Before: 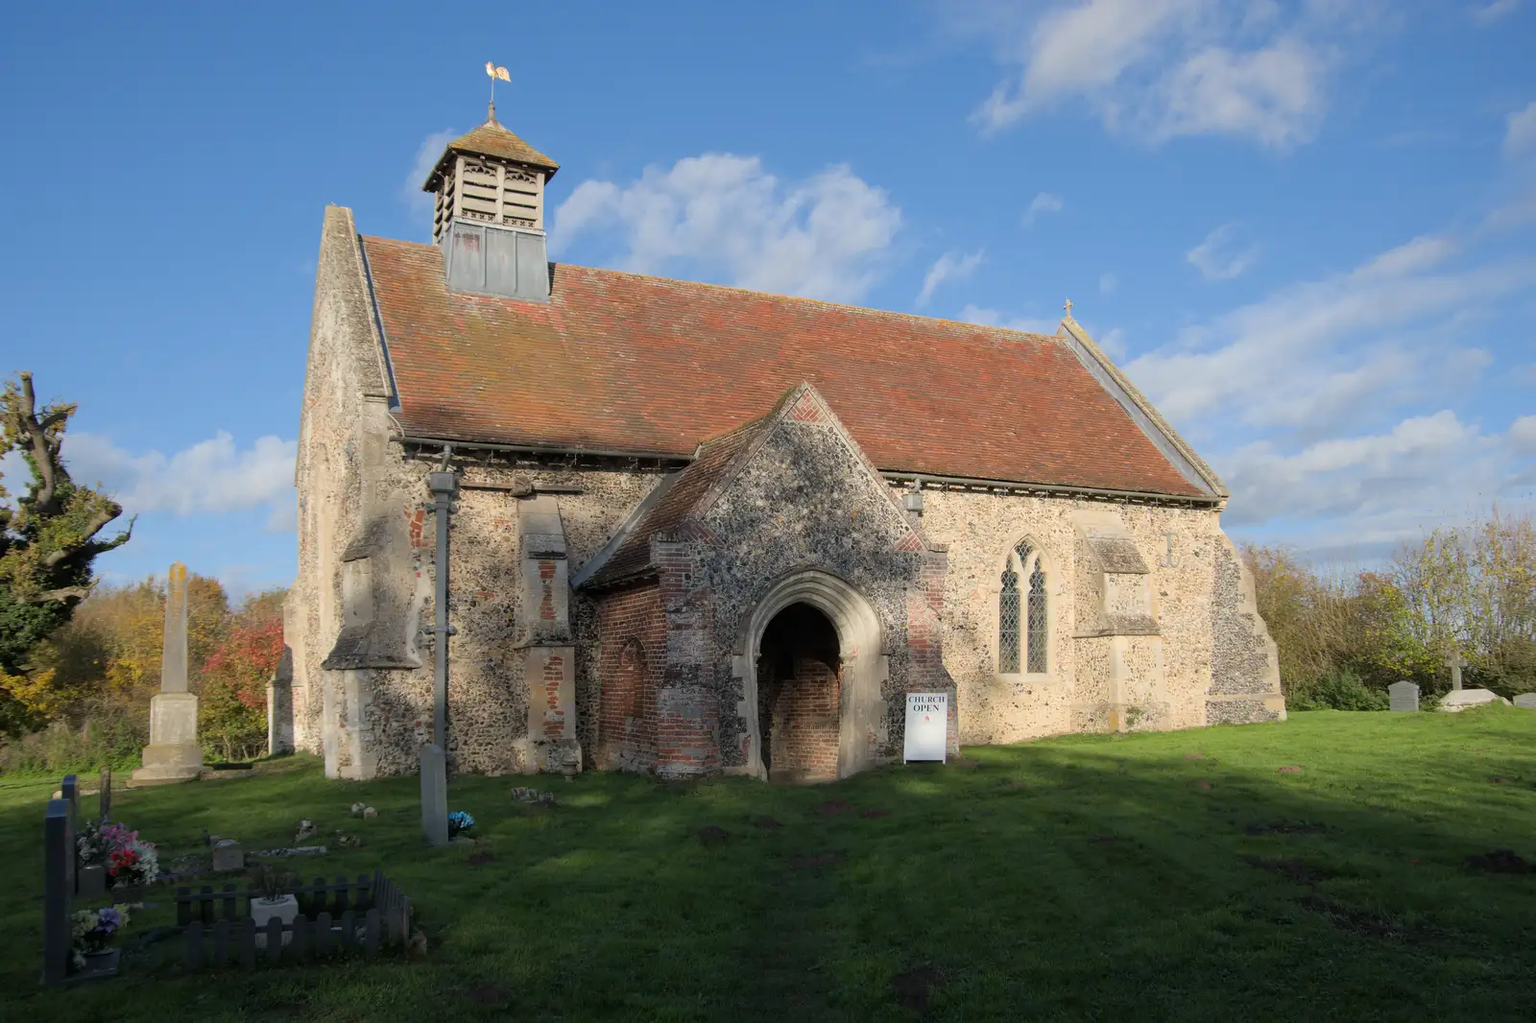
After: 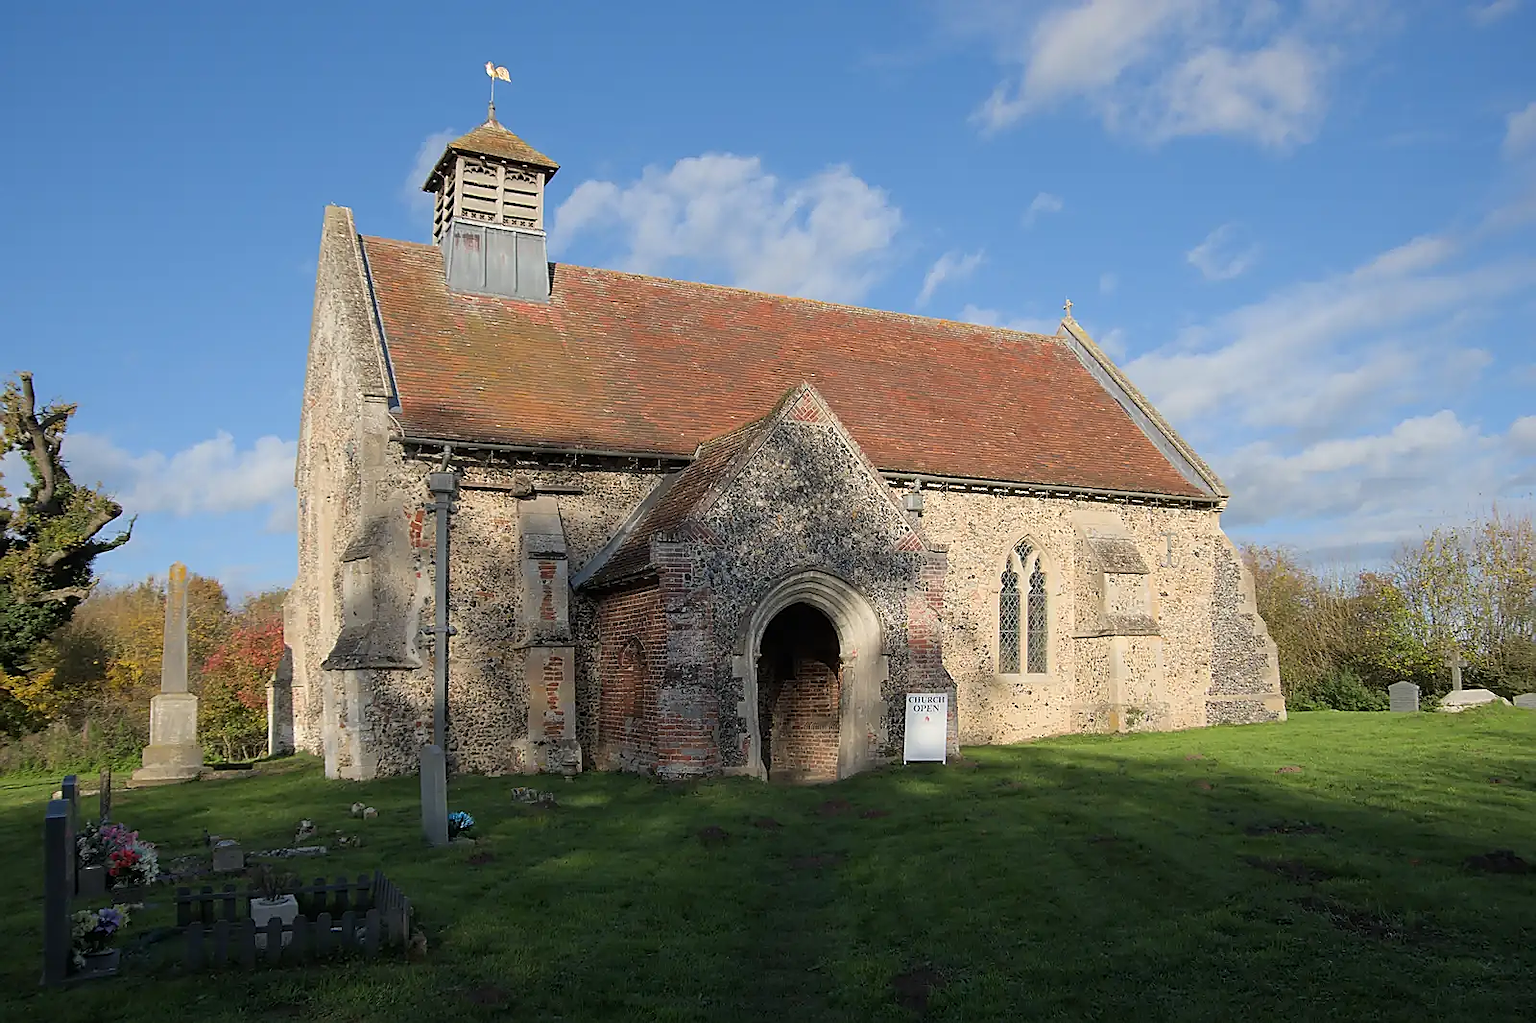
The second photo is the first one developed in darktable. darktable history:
sharpen: radius 1.42, amount 1.258, threshold 0.675
